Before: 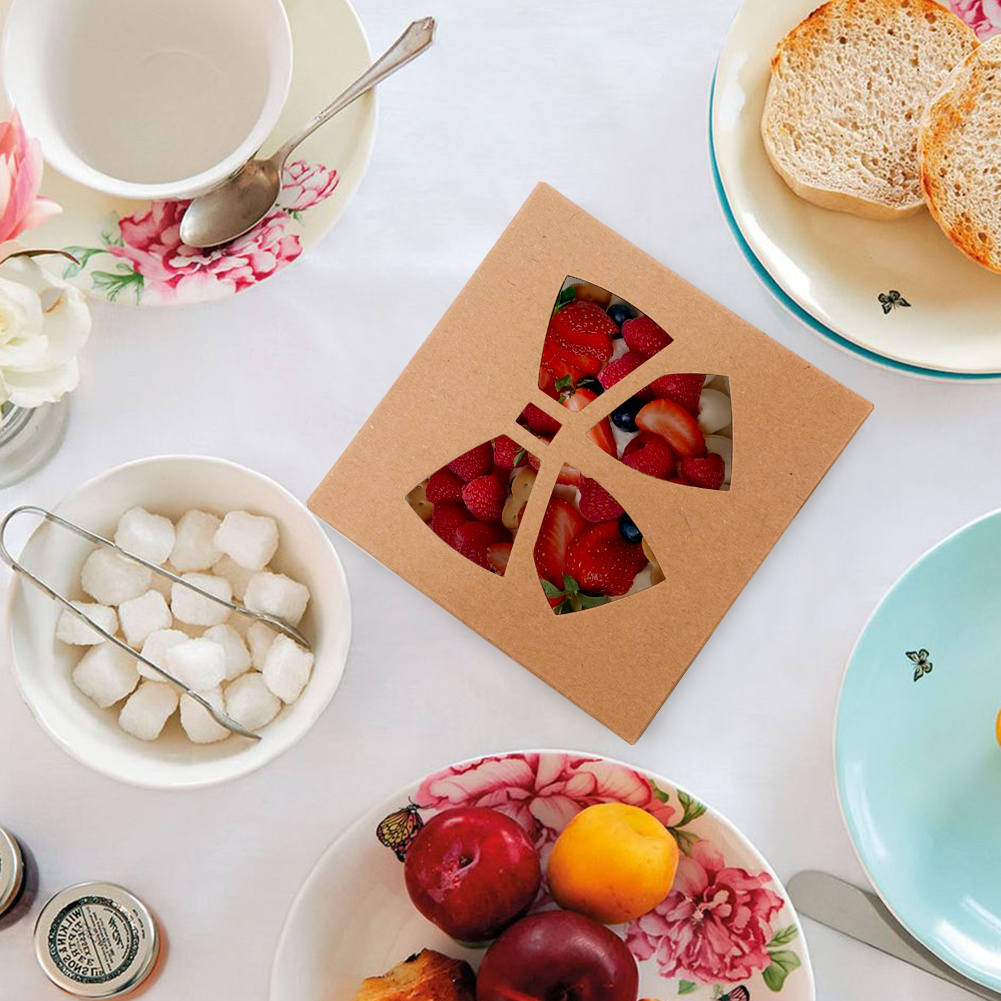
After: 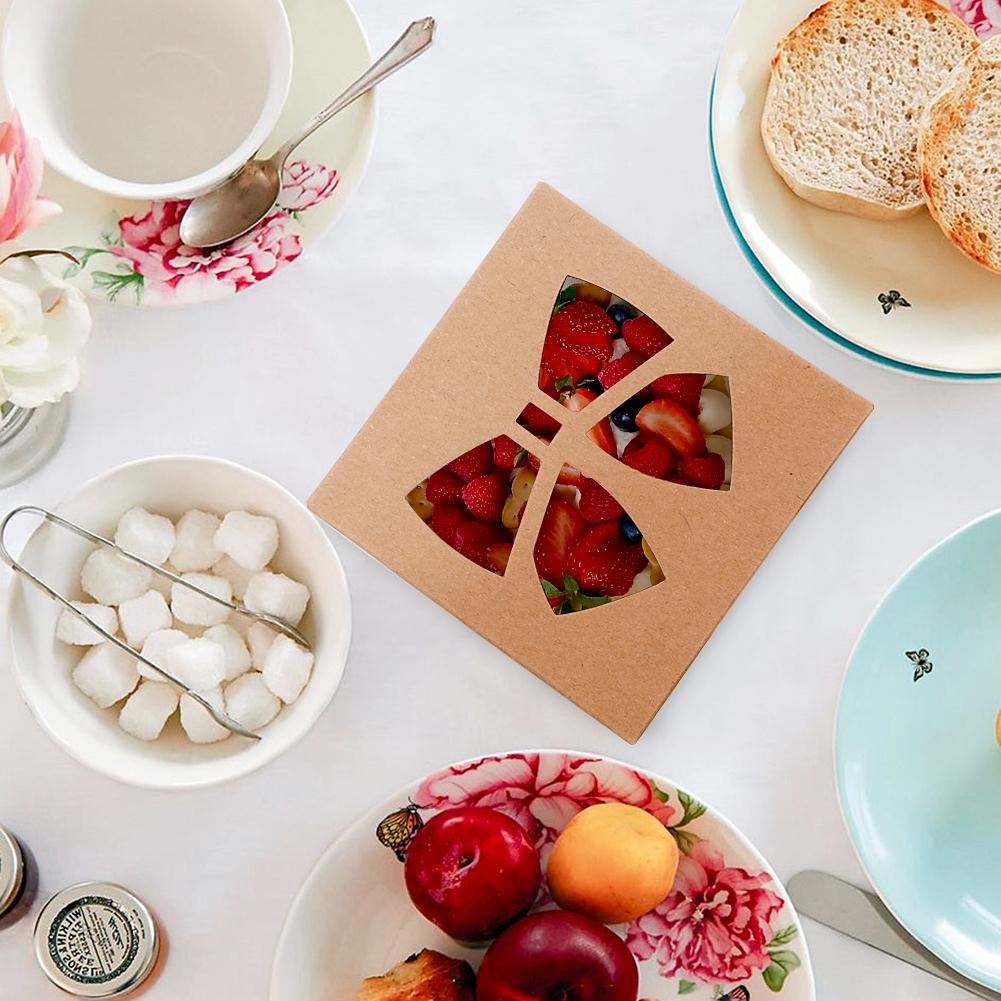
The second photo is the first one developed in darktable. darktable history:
contrast brightness saturation: contrast 0.097, brightness 0.018, saturation 0.02
color balance rgb: shadows lift › hue 84.48°, perceptual saturation grading › global saturation 20%, perceptual saturation grading › highlights -49.483%, perceptual saturation grading › shadows 24.106%
sharpen: radius 1.534, amount 0.37, threshold 1.605
